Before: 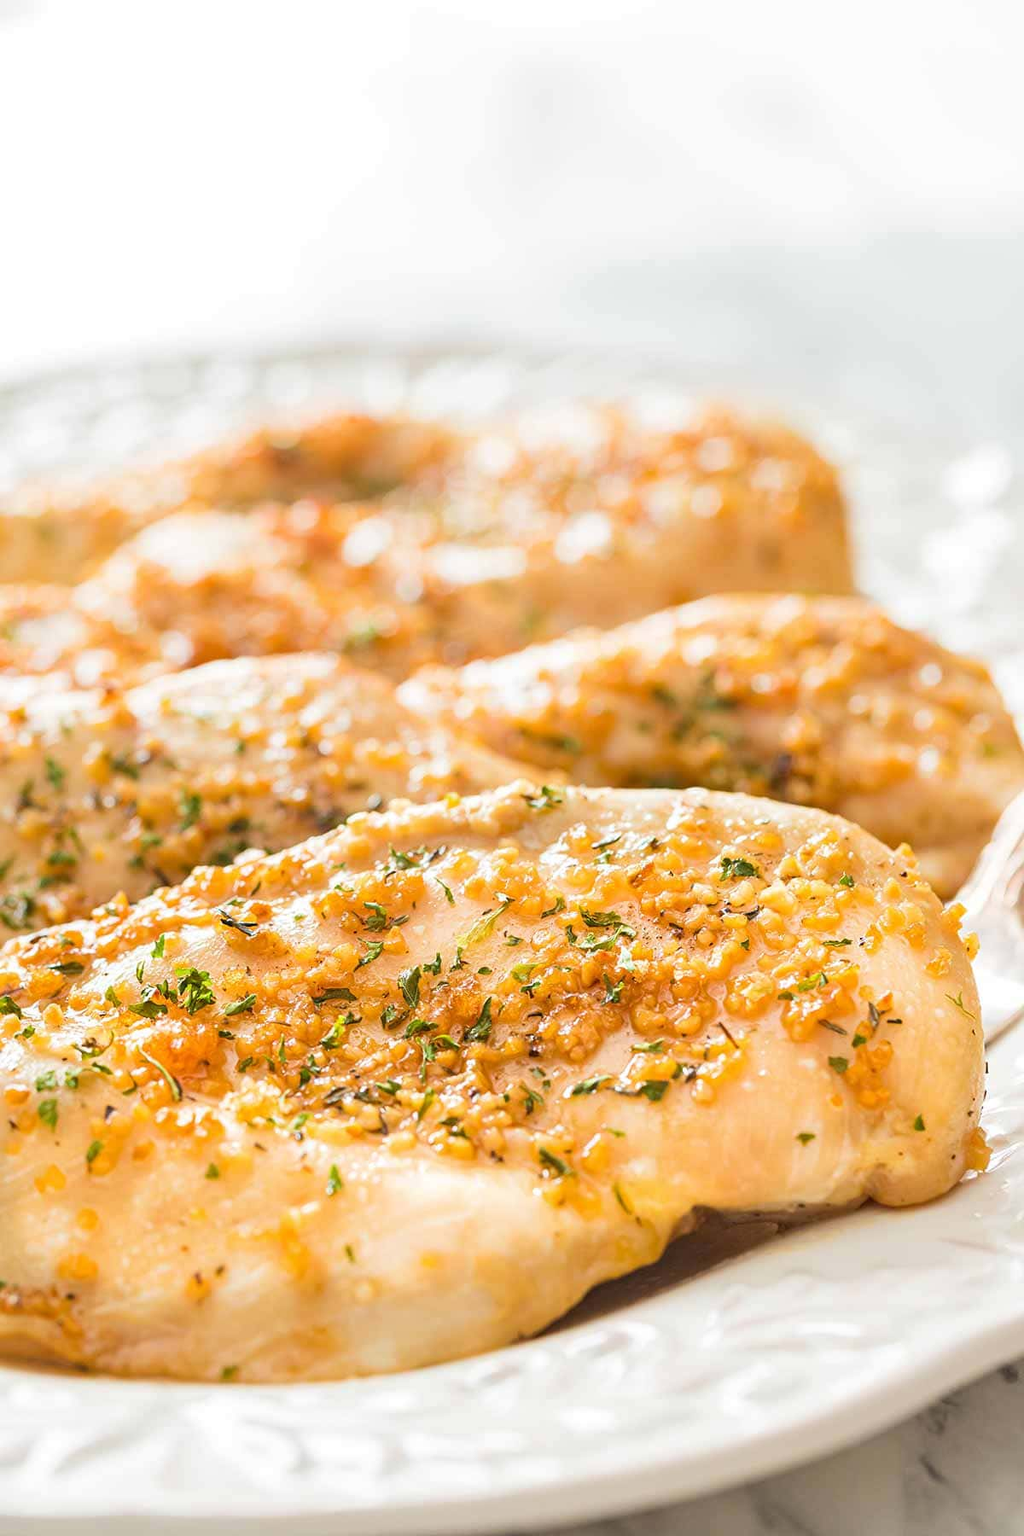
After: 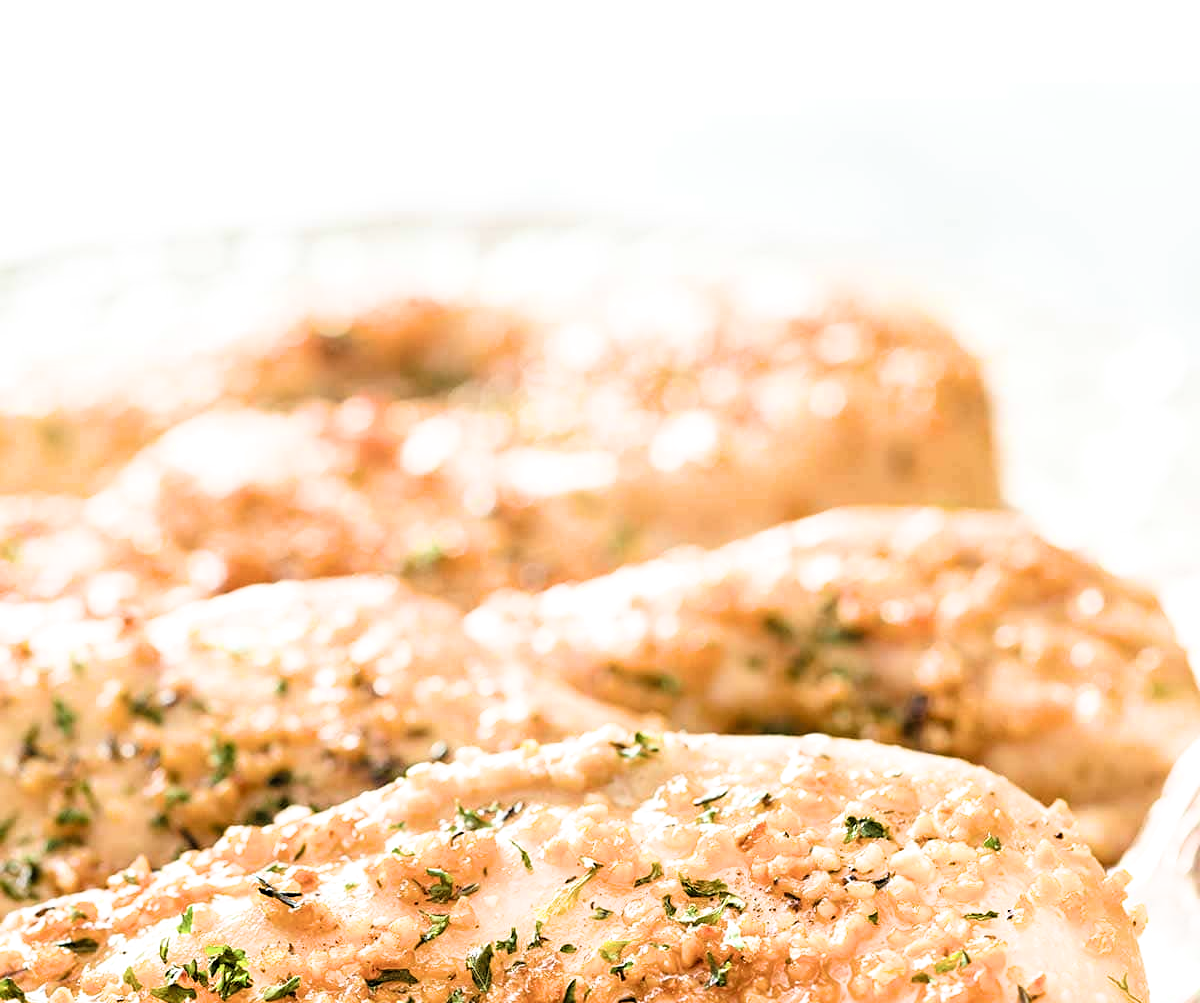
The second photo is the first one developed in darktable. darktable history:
filmic rgb: black relative exposure -3.45 EV, white relative exposure 2.29 EV, threshold 6 EV, hardness 3.41, enable highlight reconstruction true
crop and rotate: top 10.543%, bottom 33.697%
